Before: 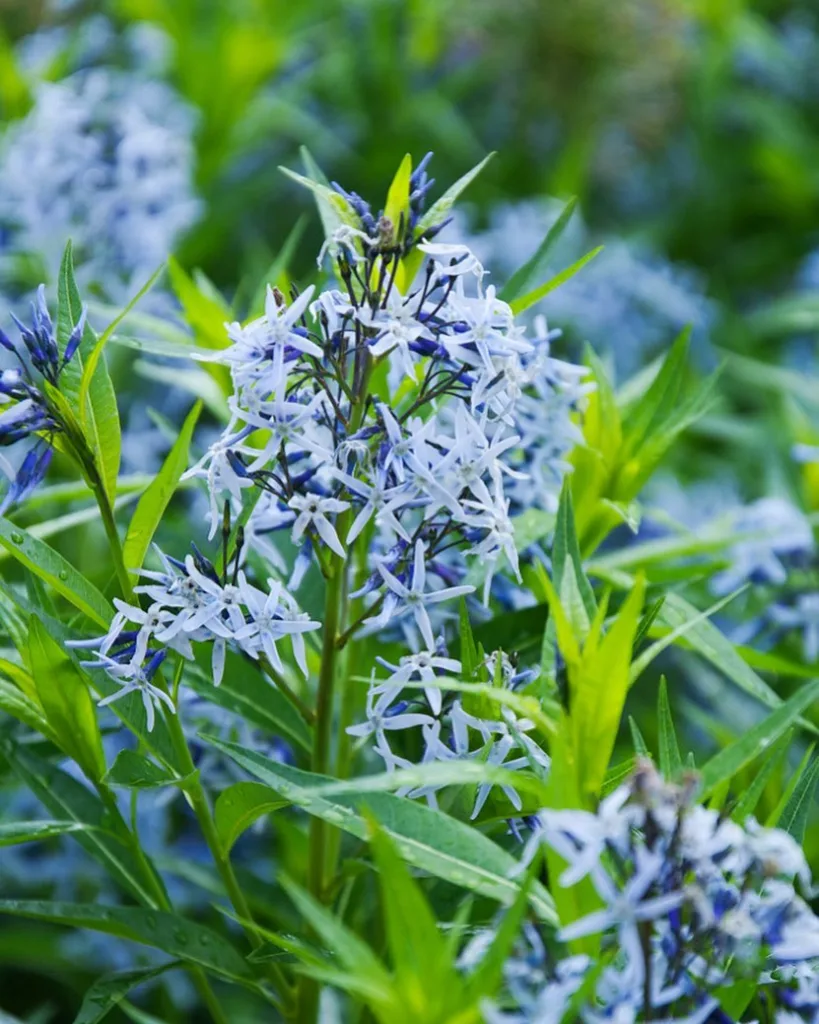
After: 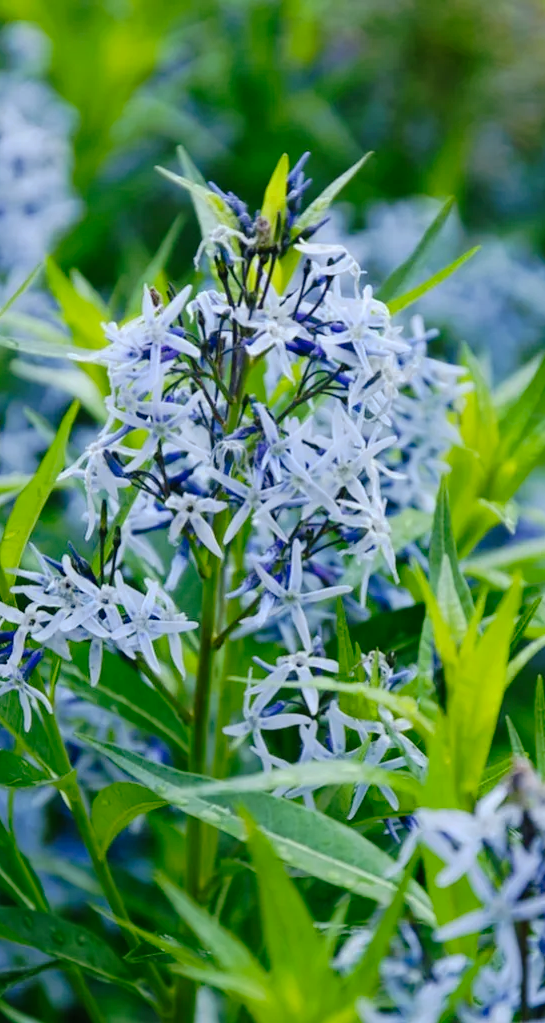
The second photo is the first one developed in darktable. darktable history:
tone curve: curves: ch0 [(0, 0) (0.003, 0.008) (0.011, 0.01) (0.025, 0.012) (0.044, 0.023) (0.069, 0.033) (0.1, 0.046) (0.136, 0.075) (0.177, 0.116) (0.224, 0.171) (0.277, 0.235) (0.335, 0.312) (0.399, 0.397) (0.468, 0.466) (0.543, 0.54) (0.623, 0.62) (0.709, 0.701) (0.801, 0.782) (0.898, 0.877) (1, 1)], preserve colors none
crop and rotate: left 15.055%, right 18.278%
exposure: compensate exposure bias true, compensate highlight preservation false
